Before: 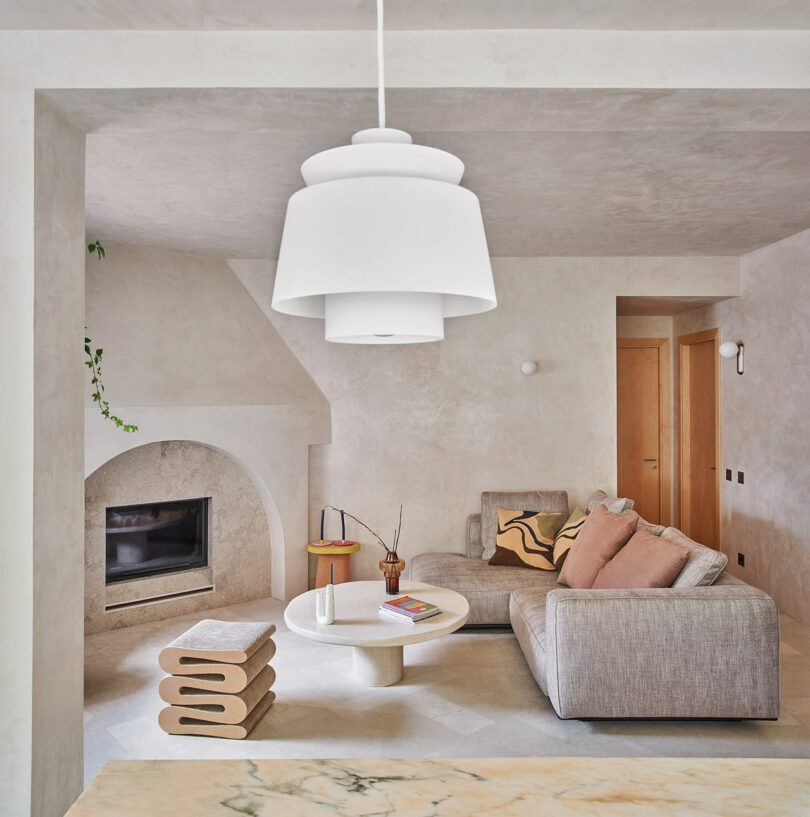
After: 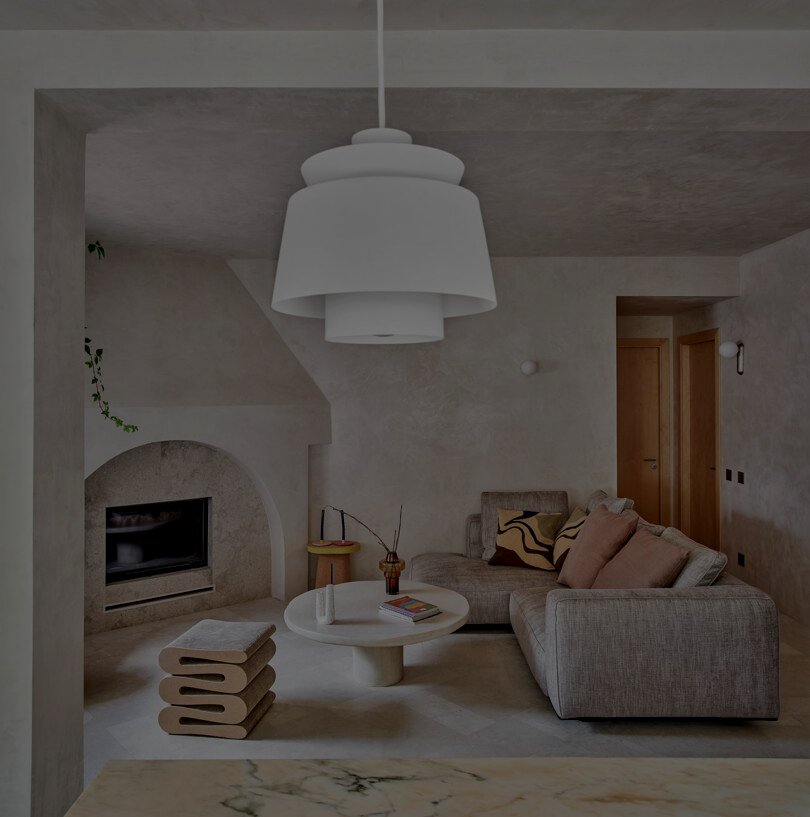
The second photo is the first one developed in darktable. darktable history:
exposure: exposure -2.383 EV, compensate highlight preservation false
local contrast: on, module defaults
